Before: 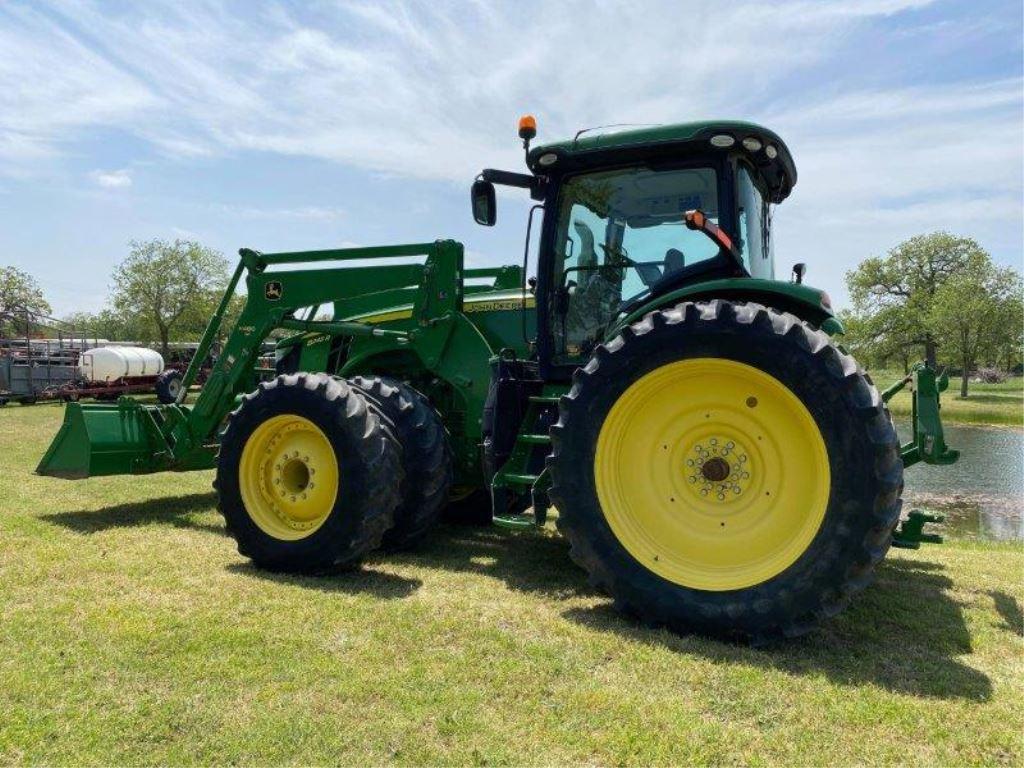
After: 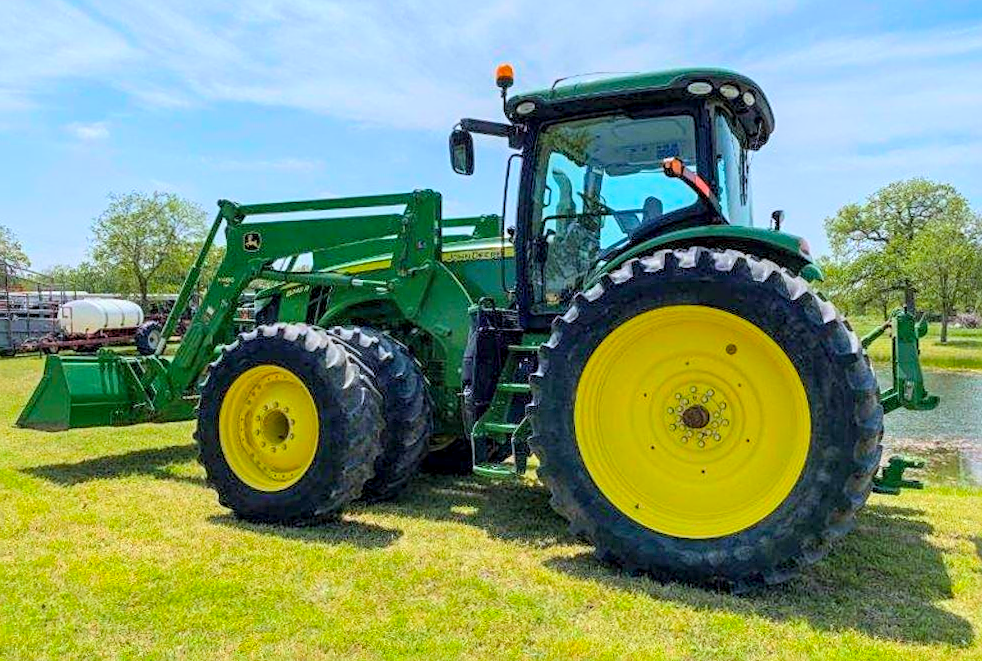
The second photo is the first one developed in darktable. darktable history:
sharpen: on, module defaults
white balance: red 0.98, blue 1.034
local contrast: highlights 59%, detail 145%
global tonemap: drago (0.7, 100)
color balance rgb: global vibrance 42.74%
rotate and perspective: rotation -0.45°, automatic cropping original format, crop left 0.008, crop right 0.992, crop top 0.012, crop bottom 0.988
exposure: black level correction 0, exposure 1.1 EV, compensate exposure bias true, compensate highlight preservation false
crop: left 1.507%, top 6.147%, right 1.379%, bottom 6.637%
